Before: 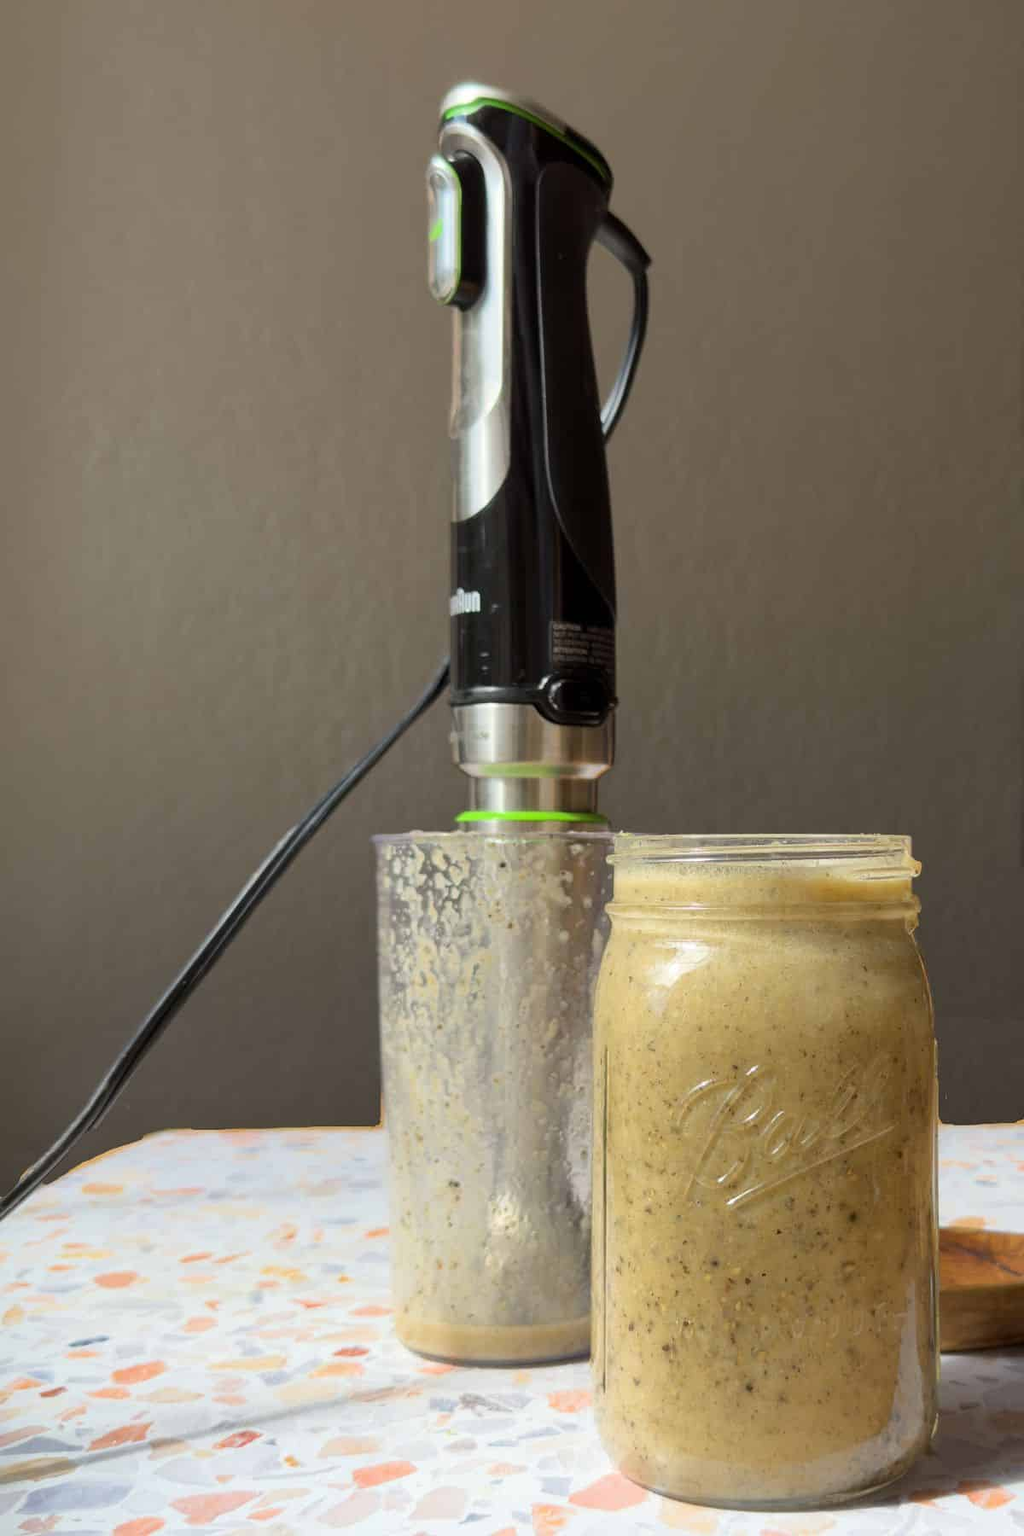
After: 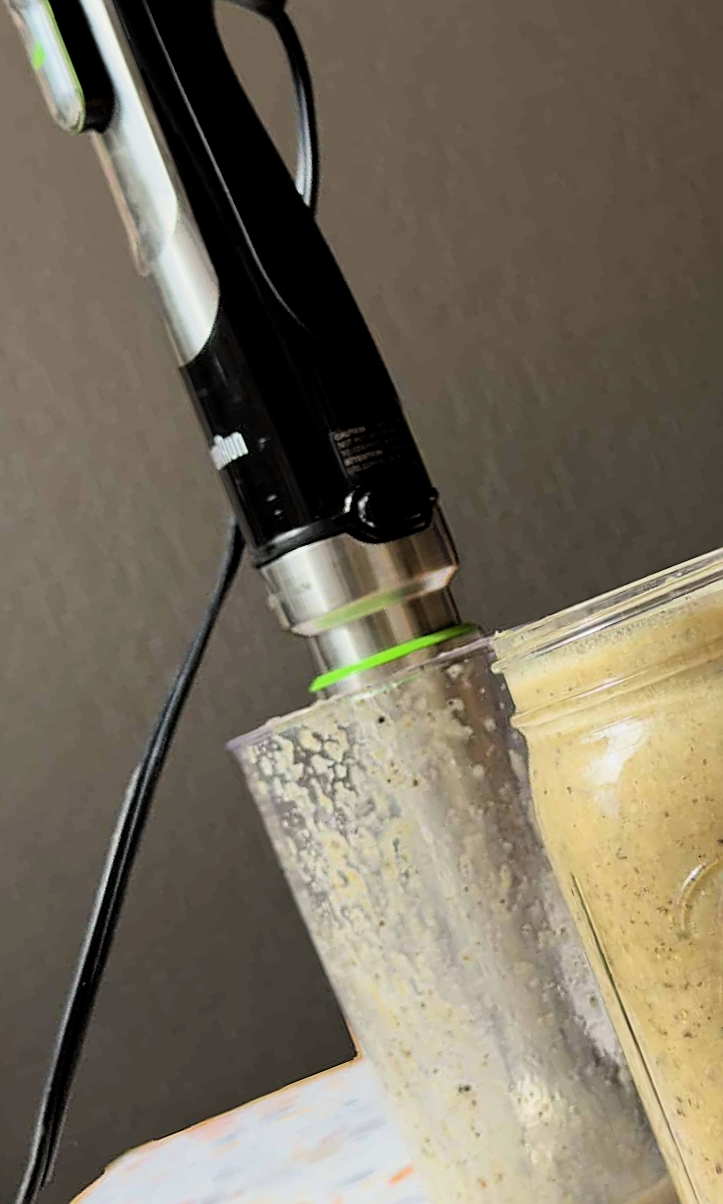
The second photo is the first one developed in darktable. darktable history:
filmic rgb: middle gray luminance 9.84%, black relative exposure -8.62 EV, white relative exposure 3.29 EV, target black luminance 0%, hardness 5.2, latitude 44.63%, contrast 1.305, highlights saturation mix 3.58%, shadows ↔ highlights balance 24.68%
crop and rotate: angle 21.35°, left 6.945%, right 4.042%, bottom 1.122%
sharpen: on, module defaults
